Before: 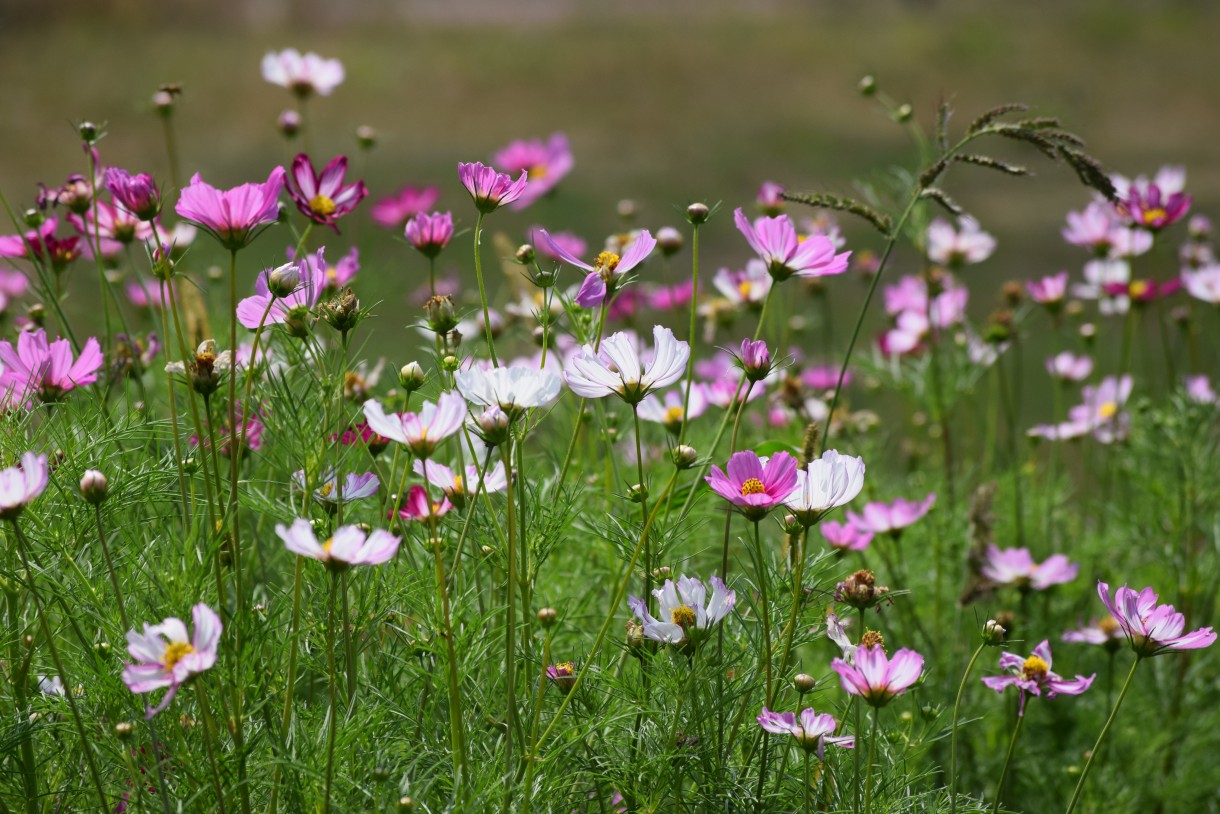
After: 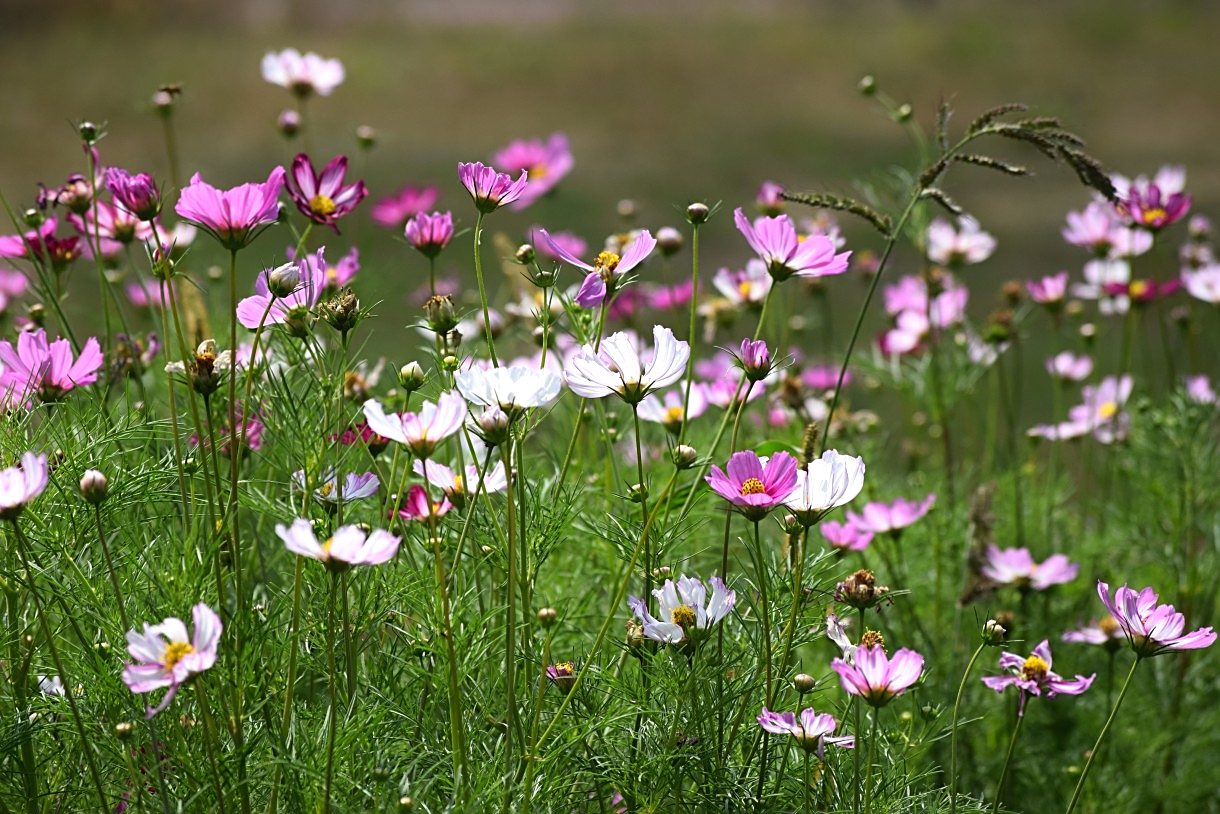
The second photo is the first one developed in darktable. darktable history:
tone equalizer: -8 EV -0.395 EV, -7 EV -0.366 EV, -6 EV -0.363 EV, -5 EV -0.252 EV, -3 EV 0.192 EV, -2 EV 0.339 EV, -1 EV 0.404 EV, +0 EV 0.406 EV, edges refinement/feathering 500, mask exposure compensation -1.57 EV, preserve details guided filter
contrast equalizer: octaves 7, y [[0.5, 0.5, 0.472, 0.5, 0.5, 0.5], [0.5 ×6], [0.5 ×6], [0 ×6], [0 ×6]]
sharpen: on, module defaults
